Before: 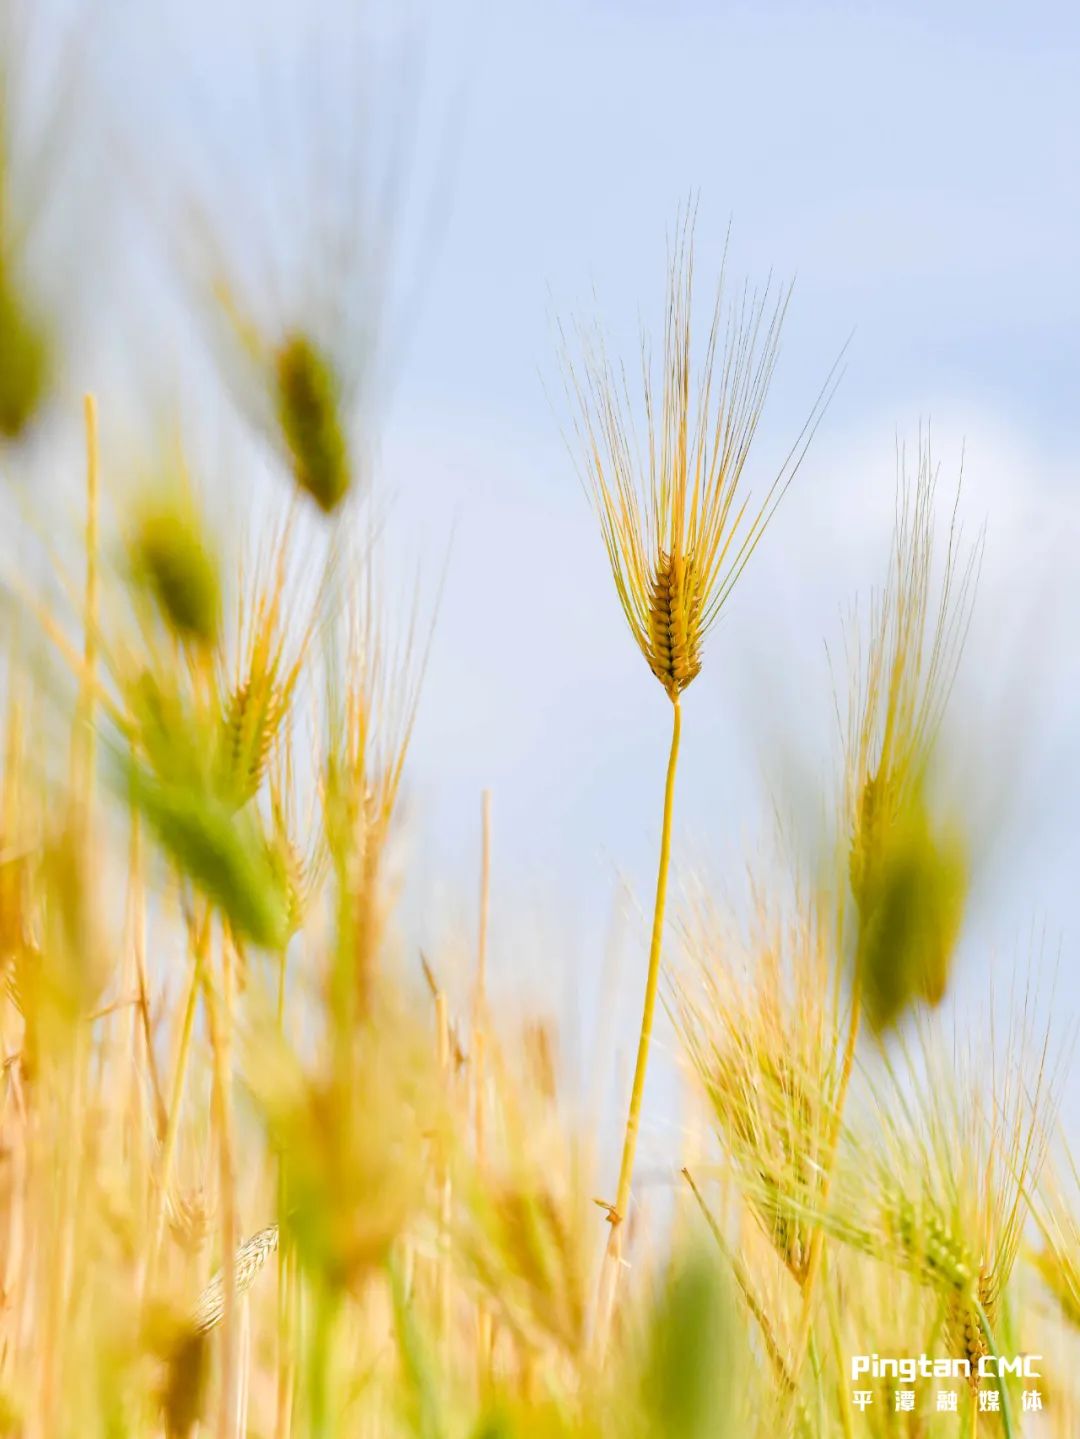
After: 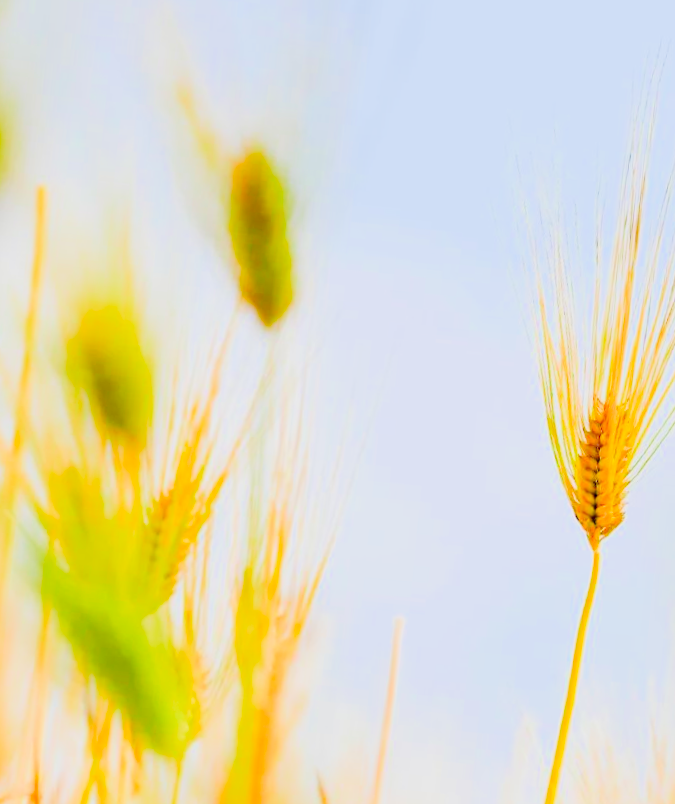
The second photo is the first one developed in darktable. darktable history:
crop and rotate: angle -5.65°, left 2.173%, top 6.744%, right 27.407%, bottom 30.3%
exposure: black level correction 0.001, exposure 1.636 EV, compensate highlight preservation false
contrast brightness saturation: saturation 0.48
filmic rgb: middle gray luminance 29.82%, black relative exposure -9.03 EV, white relative exposure 7.01 EV, threshold 3.01 EV, target black luminance 0%, hardness 2.96, latitude 1.38%, contrast 0.961, highlights saturation mix 5%, shadows ↔ highlights balance 12.71%, enable highlight reconstruction true
